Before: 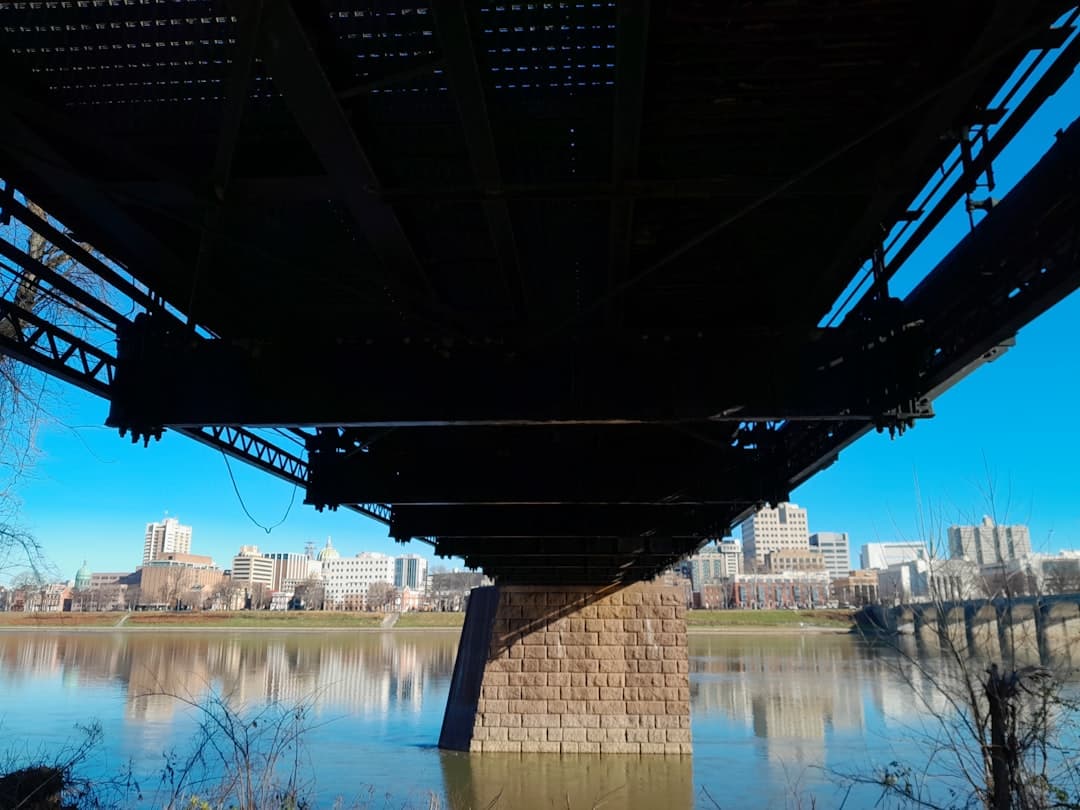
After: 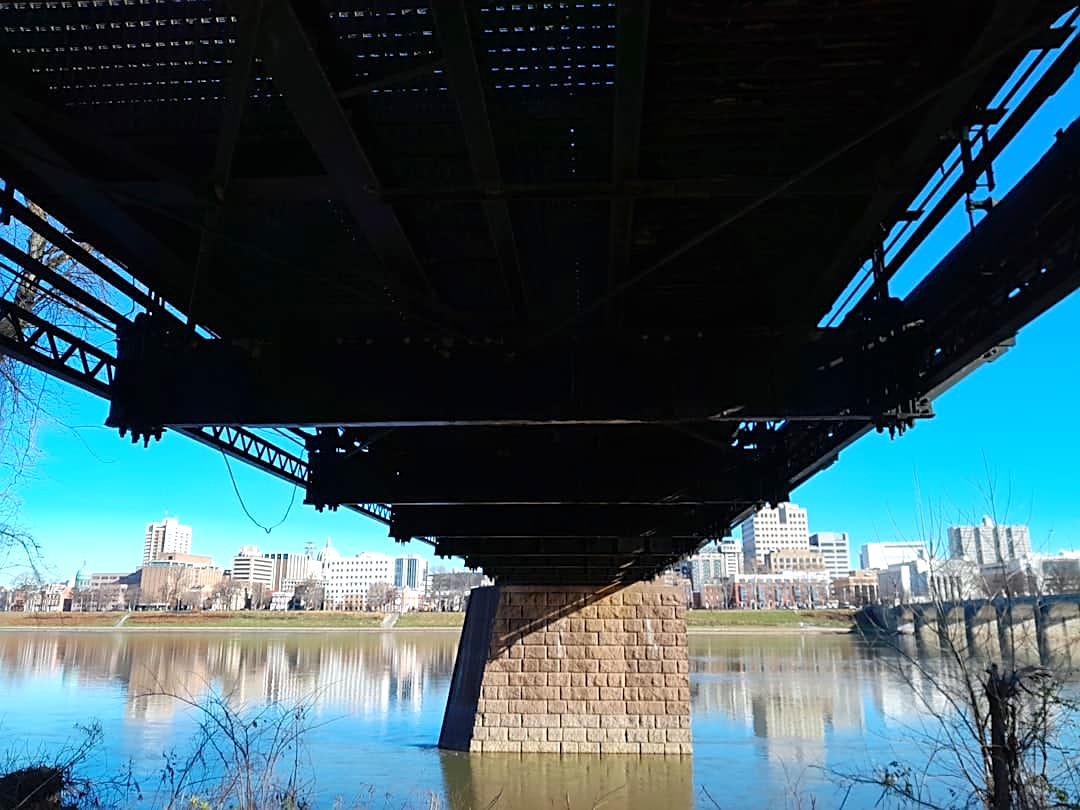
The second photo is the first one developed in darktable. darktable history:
exposure: black level correction 0, exposure 0.5 EV, compensate highlight preservation false
white balance: red 0.974, blue 1.044
sharpen: on, module defaults
